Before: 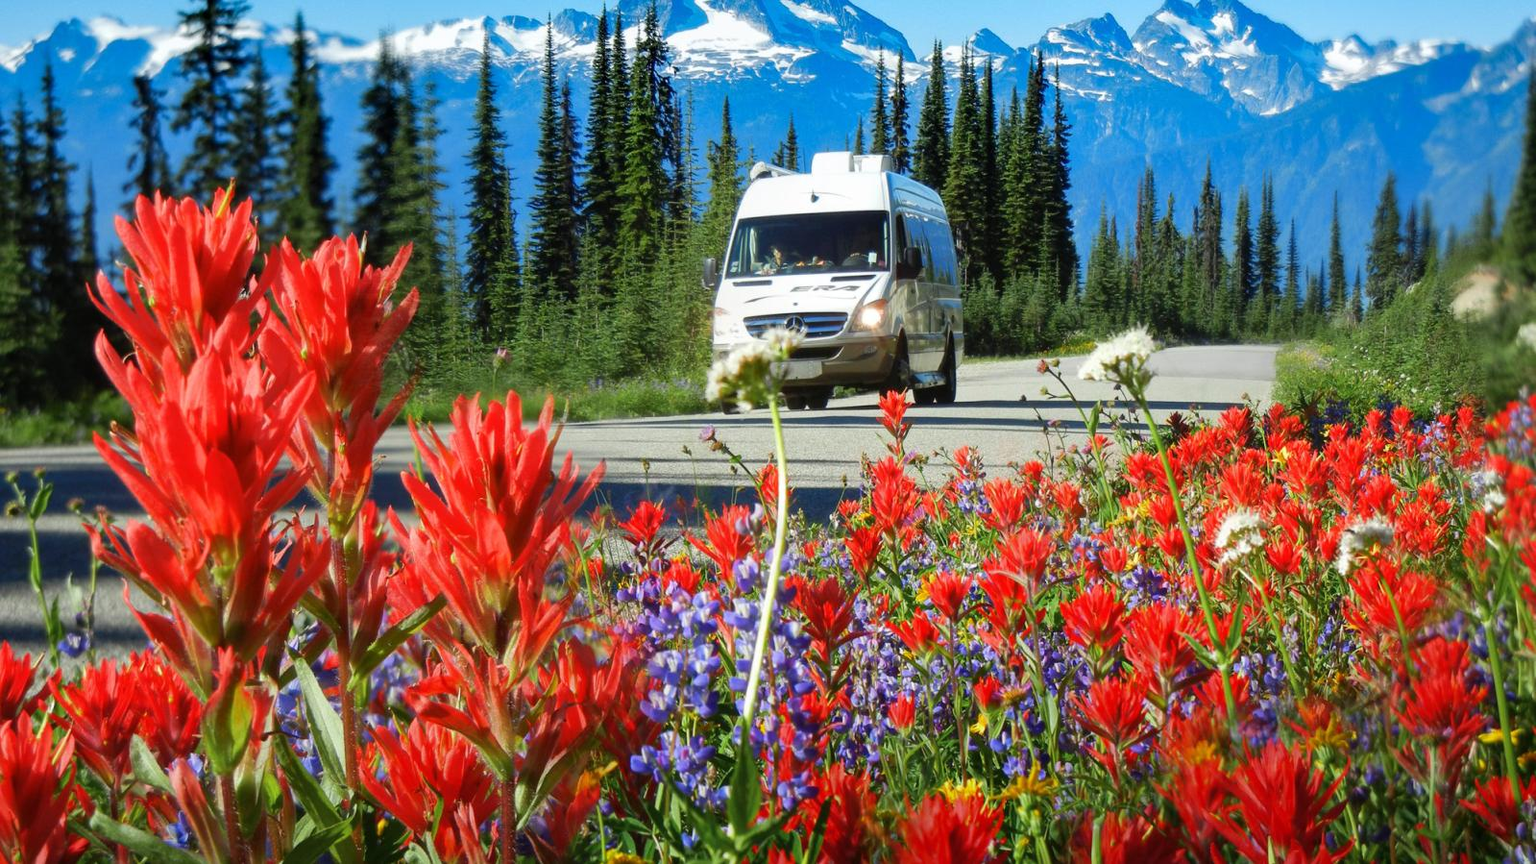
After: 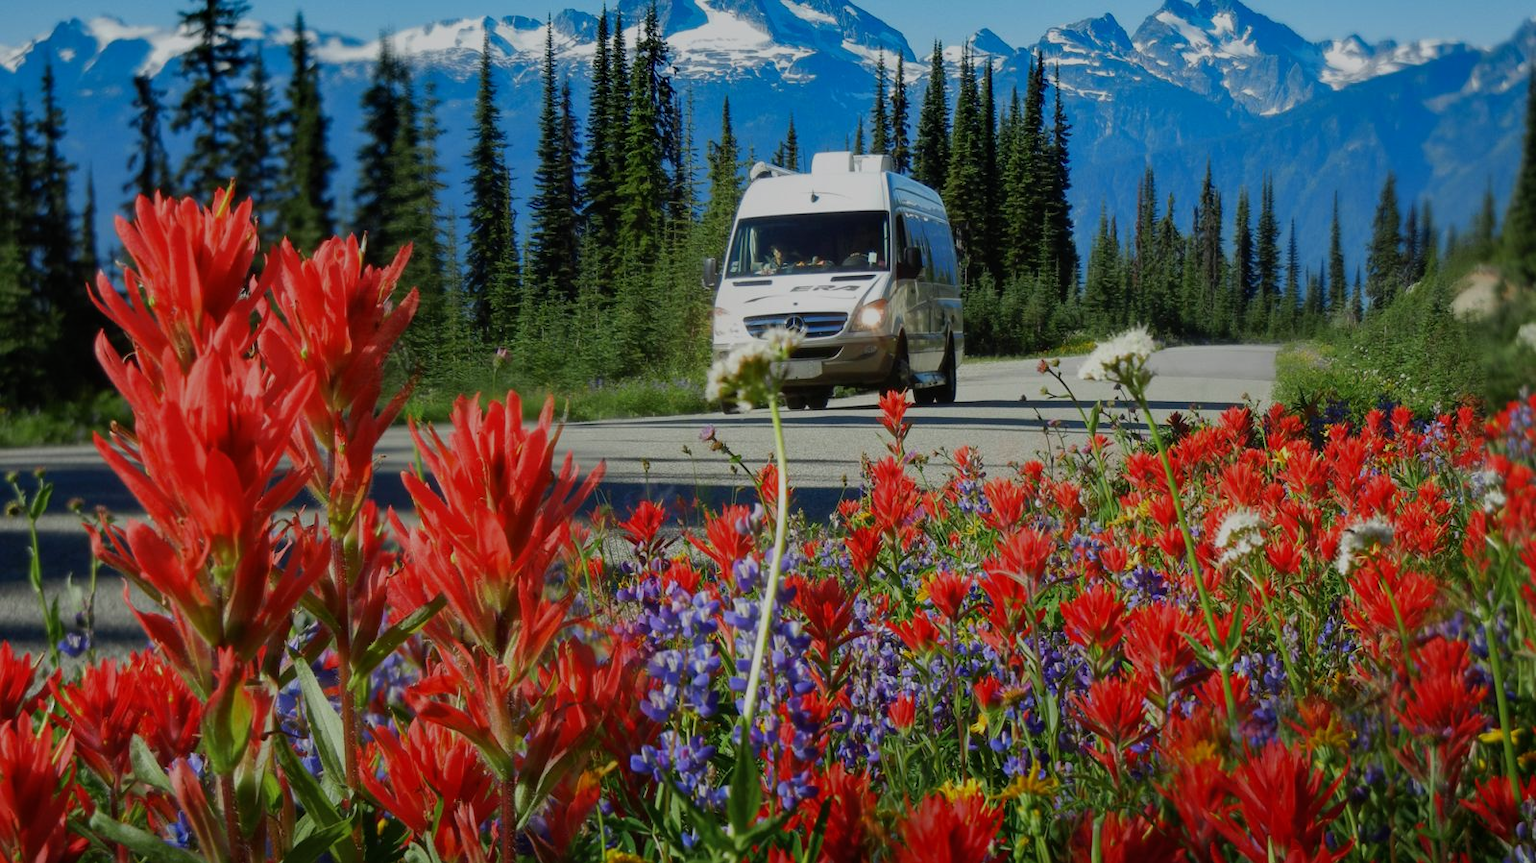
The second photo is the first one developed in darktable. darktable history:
exposure: black level correction 0, exposure -0.863 EV, compensate highlight preservation false
